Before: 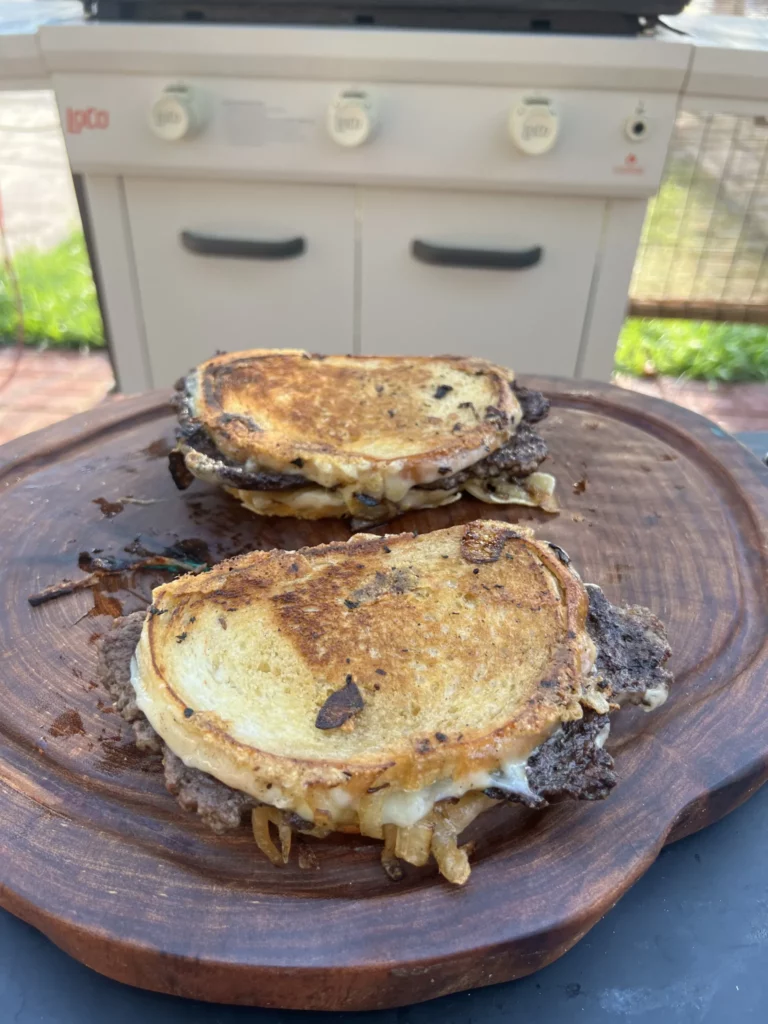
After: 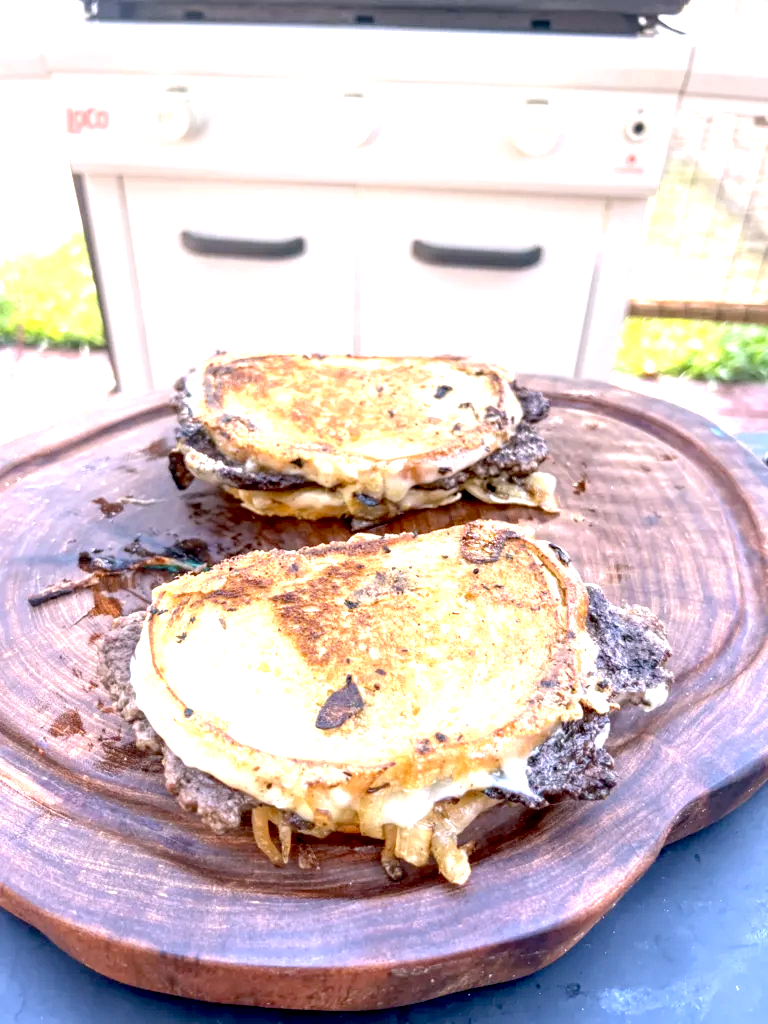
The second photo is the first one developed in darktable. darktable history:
local contrast: on, module defaults
exposure: black level correction 0.009, exposure 1.425 EV, compensate highlight preservation false
white balance: red 1.05, blue 1.072
